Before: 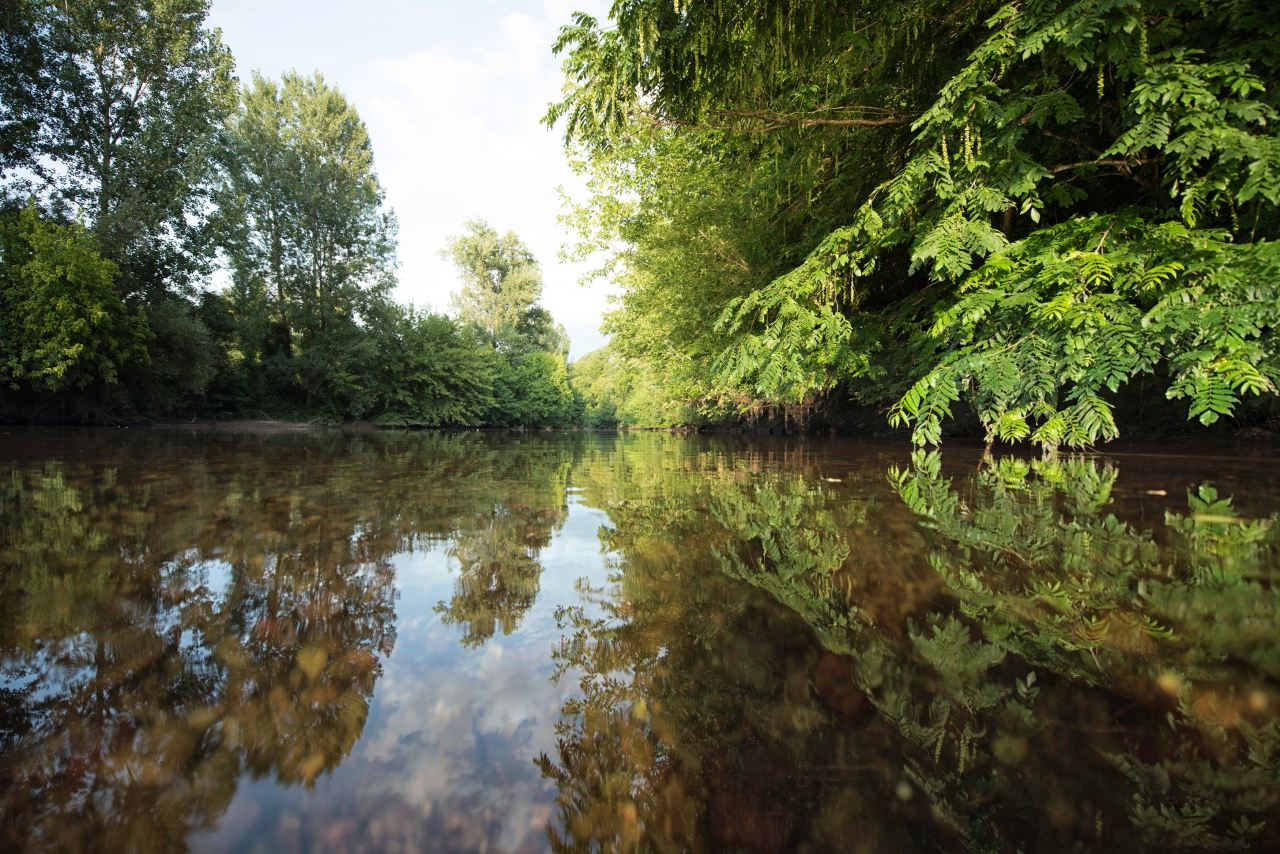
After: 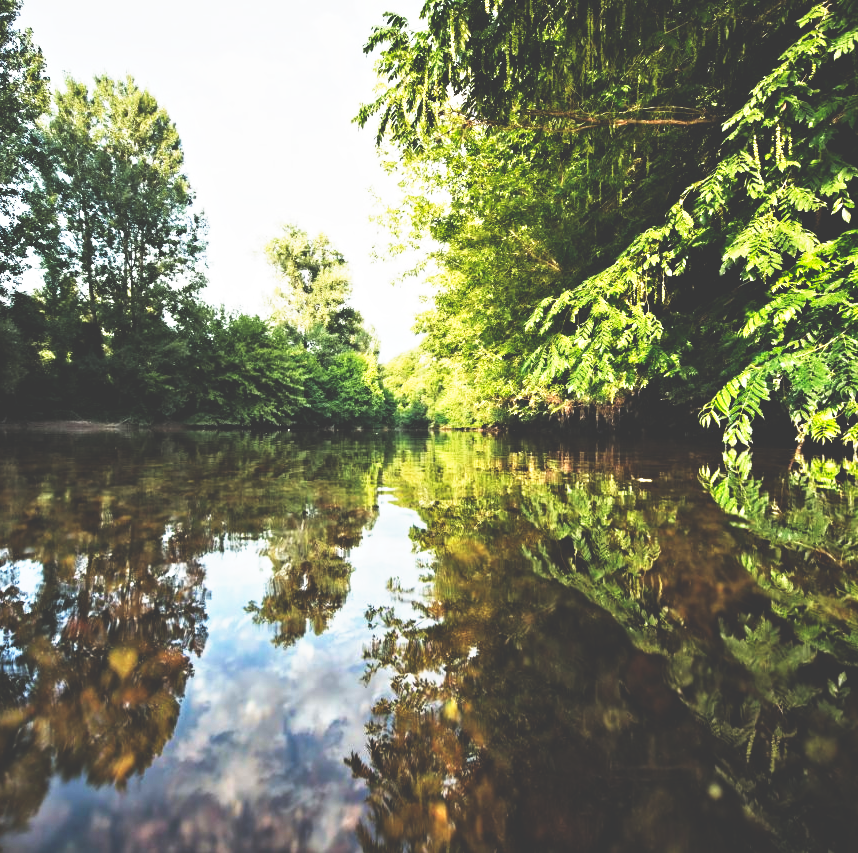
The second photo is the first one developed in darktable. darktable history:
levels: levels [0.018, 0.493, 1]
crop and rotate: left 14.823%, right 18.132%
contrast brightness saturation: contrast -0.013, brightness -0.012, saturation 0.042
contrast equalizer: y [[0.511, 0.558, 0.631, 0.632, 0.559, 0.512], [0.5 ×6], [0.5 ×6], [0 ×6], [0 ×6]]
base curve: curves: ch0 [(0, 0.036) (0.007, 0.037) (0.604, 0.887) (1, 1)], preserve colors none
